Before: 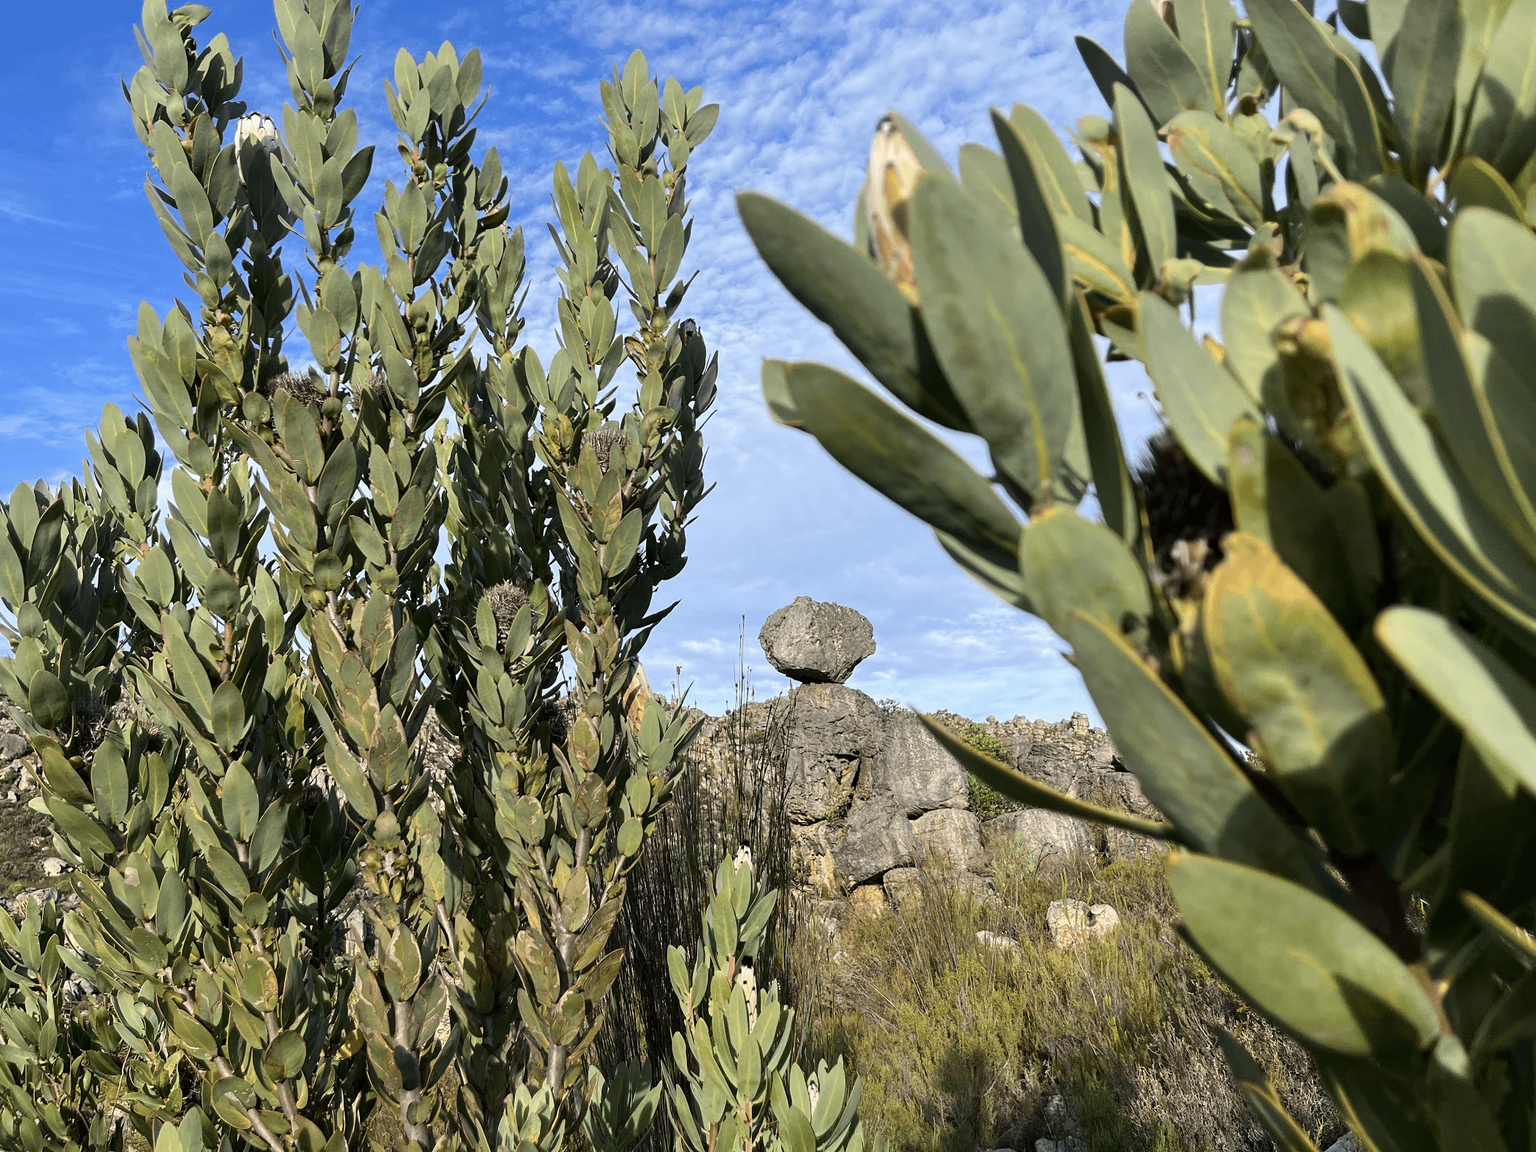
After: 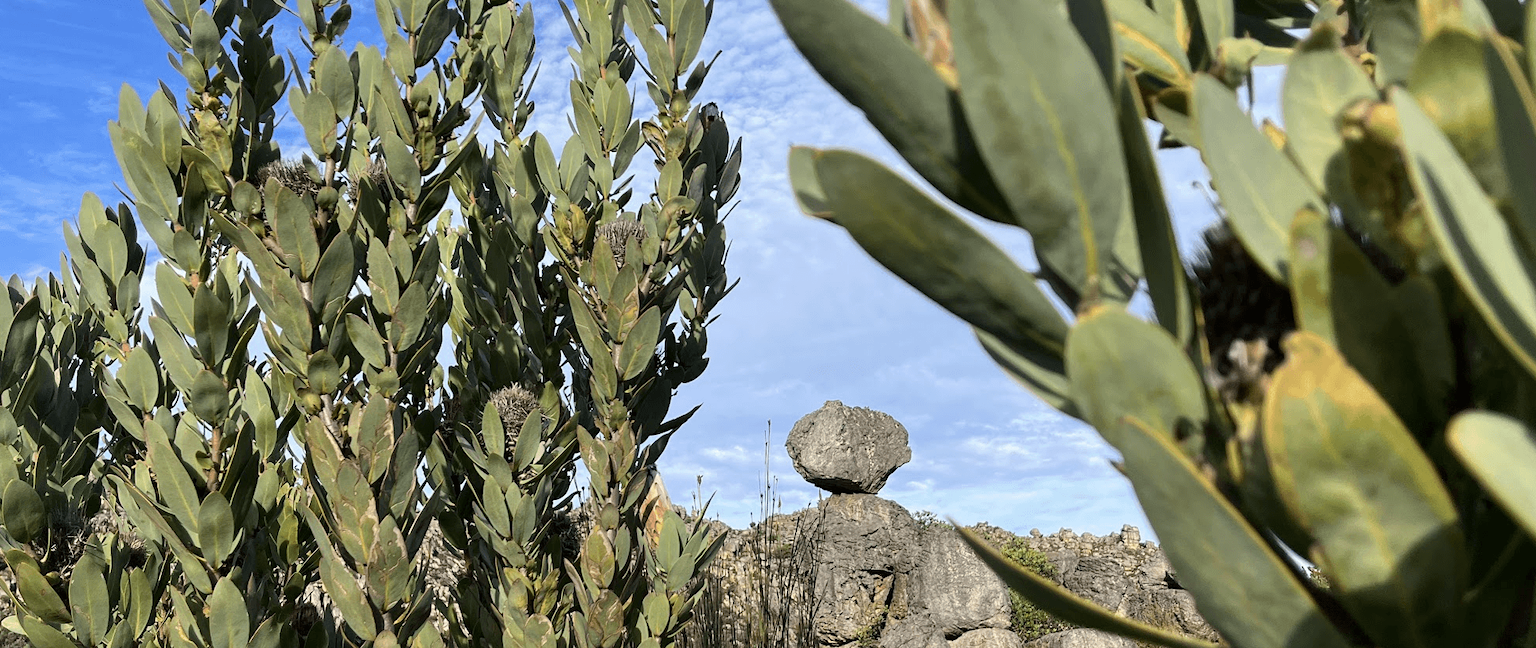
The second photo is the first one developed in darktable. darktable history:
crop: left 1.777%, top 19.43%, right 5.037%, bottom 28.161%
